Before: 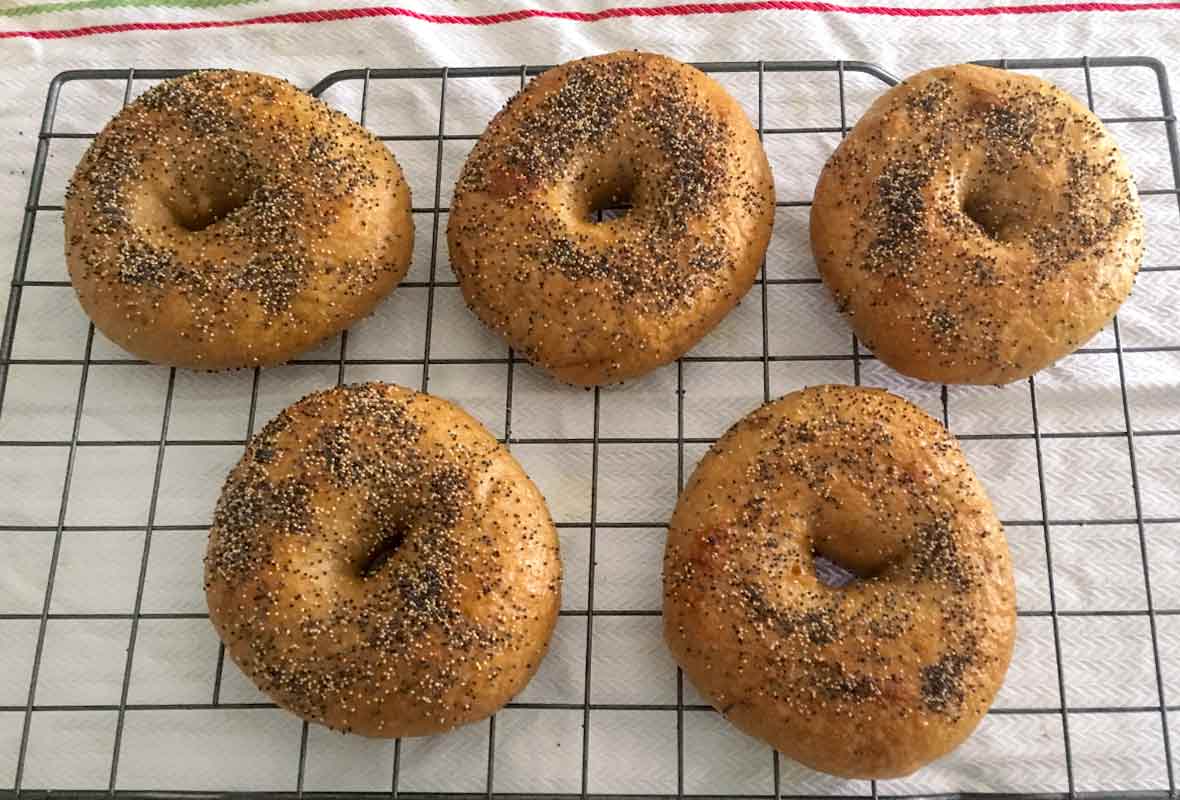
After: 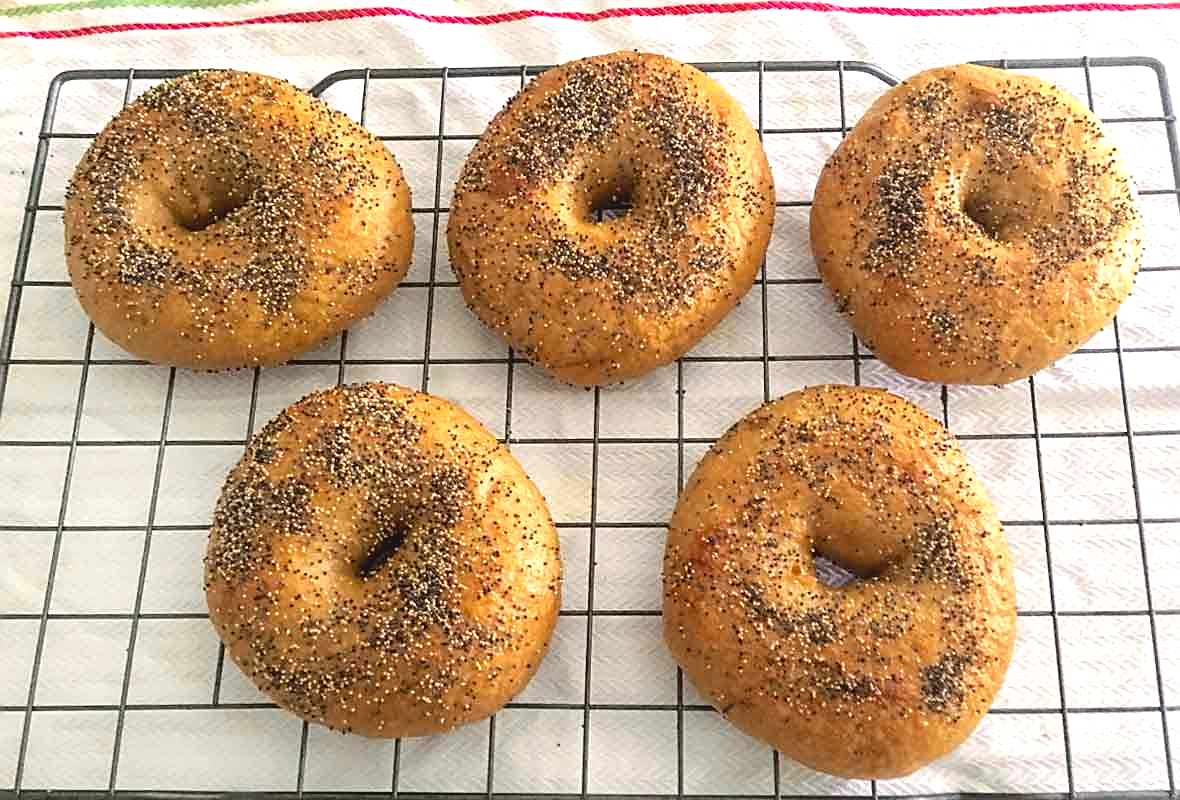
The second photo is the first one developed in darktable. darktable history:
sharpen: on, module defaults
tone equalizer: -8 EV -0.716 EV, -7 EV -0.67 EV, -6 EV -0.639 EV, -5 EV -0.386 EV, -3 EV 0.395 EV, -2 EV 0.6 EV, -1 EV 0.7 EV, +0 EV 0.776 EV
contrast brightness saturation: contrast -0.099, brightness 0.04, saturation 0.078
